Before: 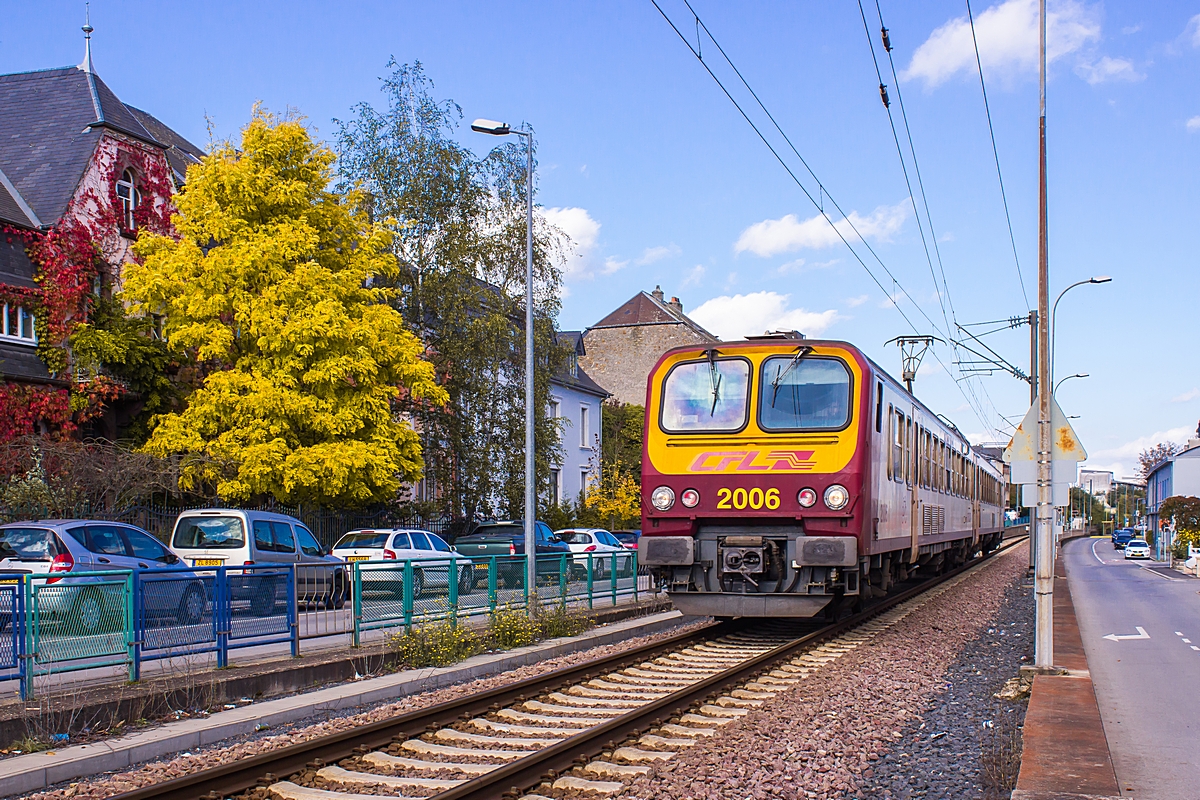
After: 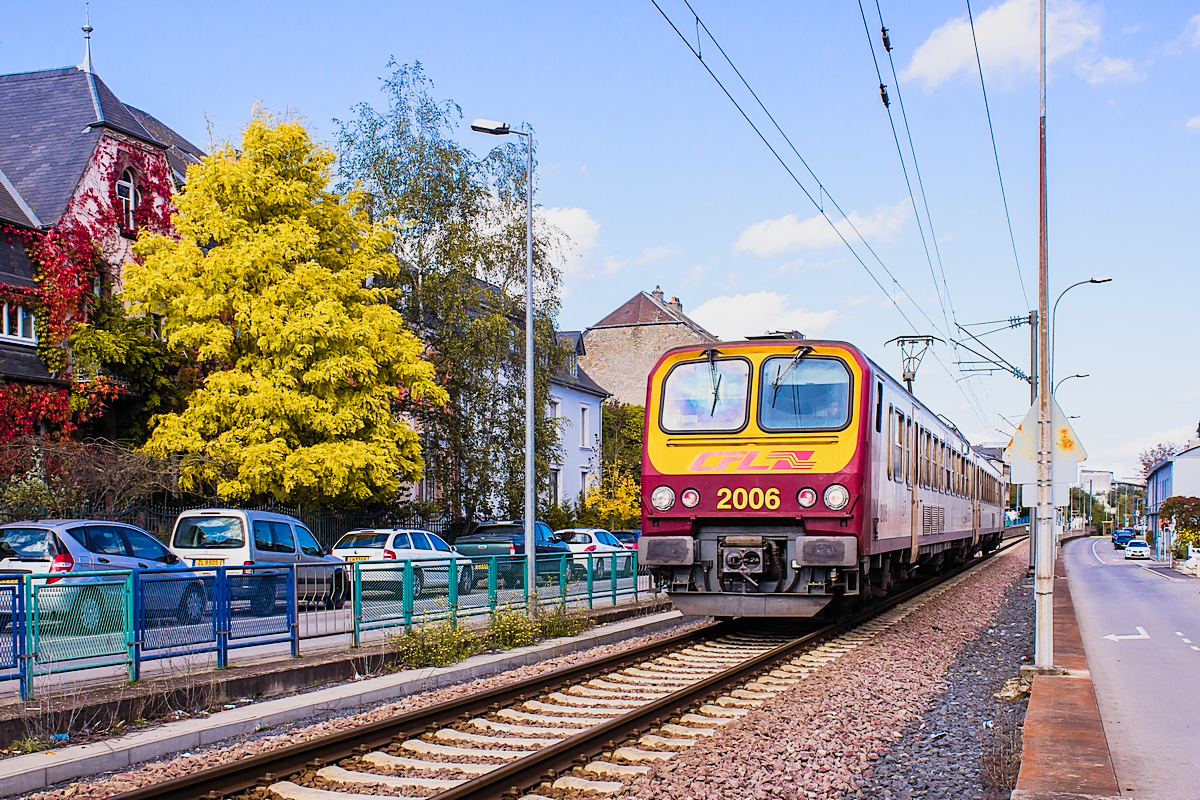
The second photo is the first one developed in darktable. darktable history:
contrast brightness saturation: contrast 0.198, brightness 0.169, saturation 0.226
filmic rgb: black relative exposure -7.97 EV, white relative exposure 3.91 EV, threshold 5.94 EV, hardness 4.27, preserve chrominance no, color science v5 (2021), enable highlight reconstruction true
